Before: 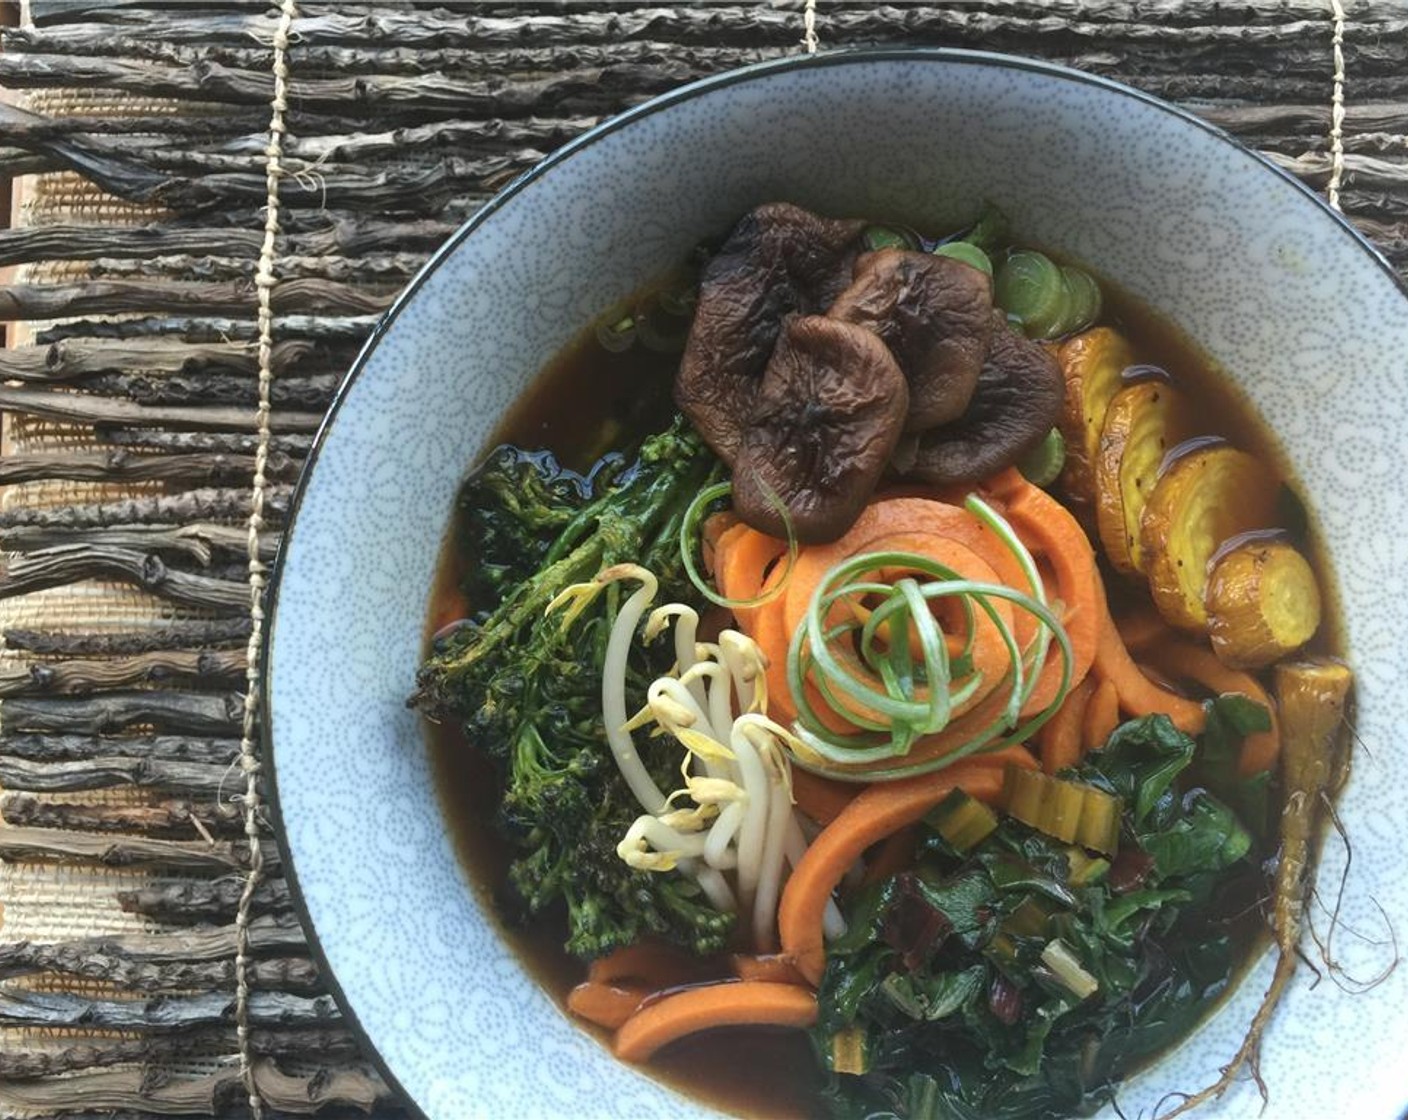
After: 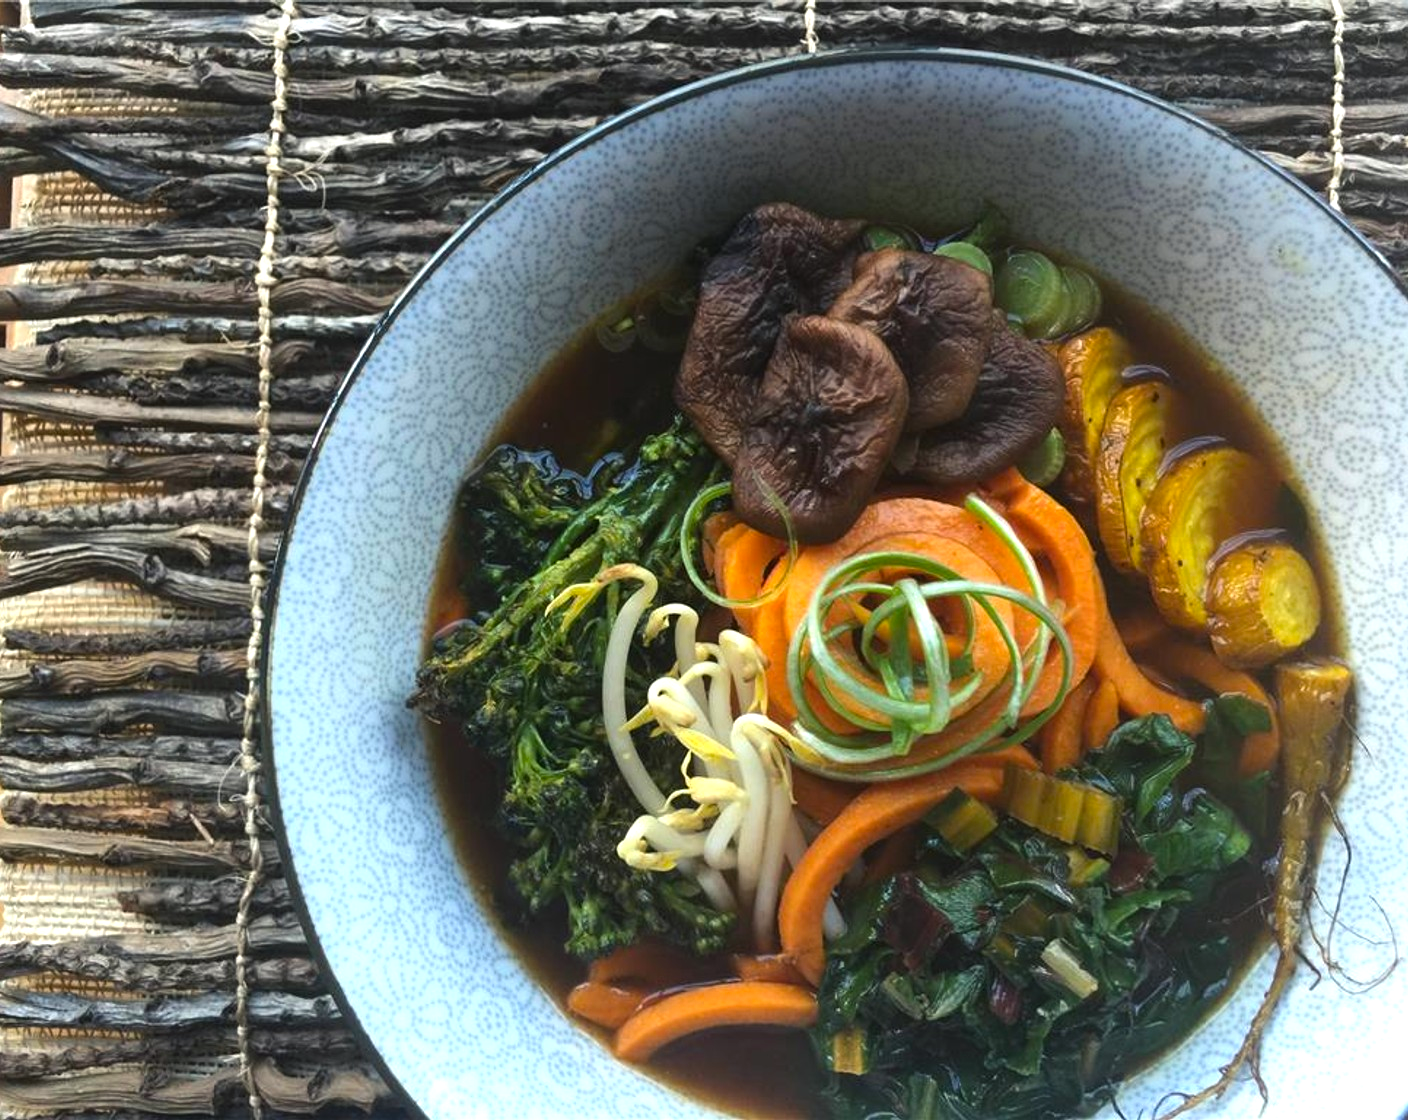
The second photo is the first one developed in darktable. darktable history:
color balance rgb: shadows lift › chroma 1.828%, shadows lift › hue 265.84°, perceptual saturation grading › global saturation 25.542%, contrast 14.871%
